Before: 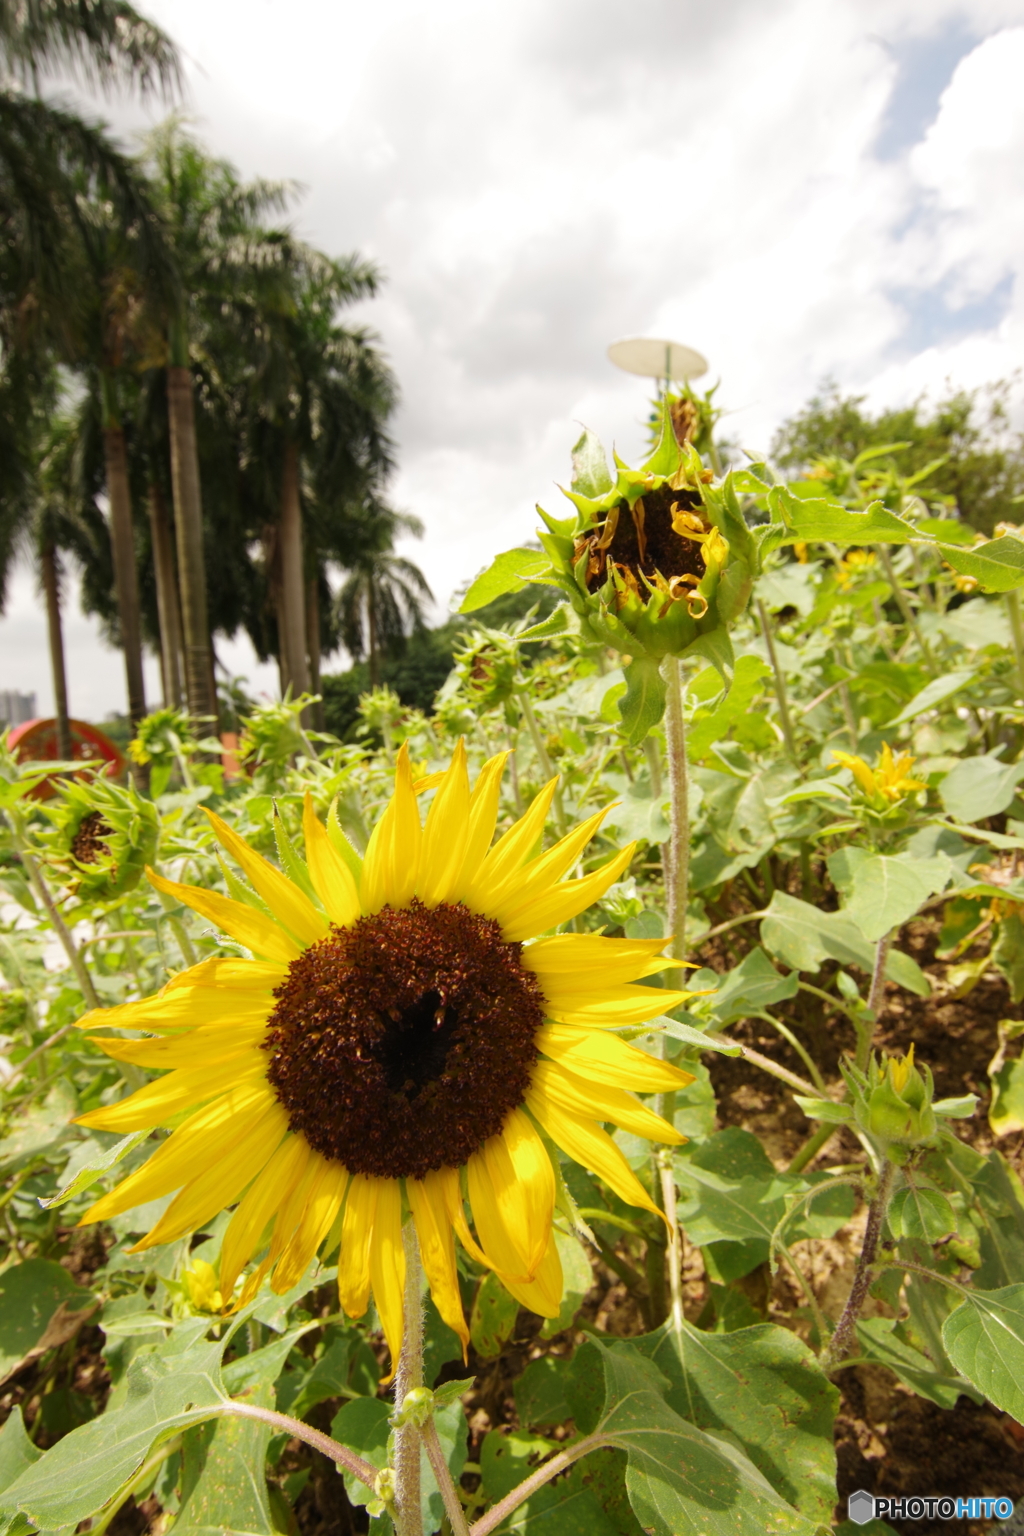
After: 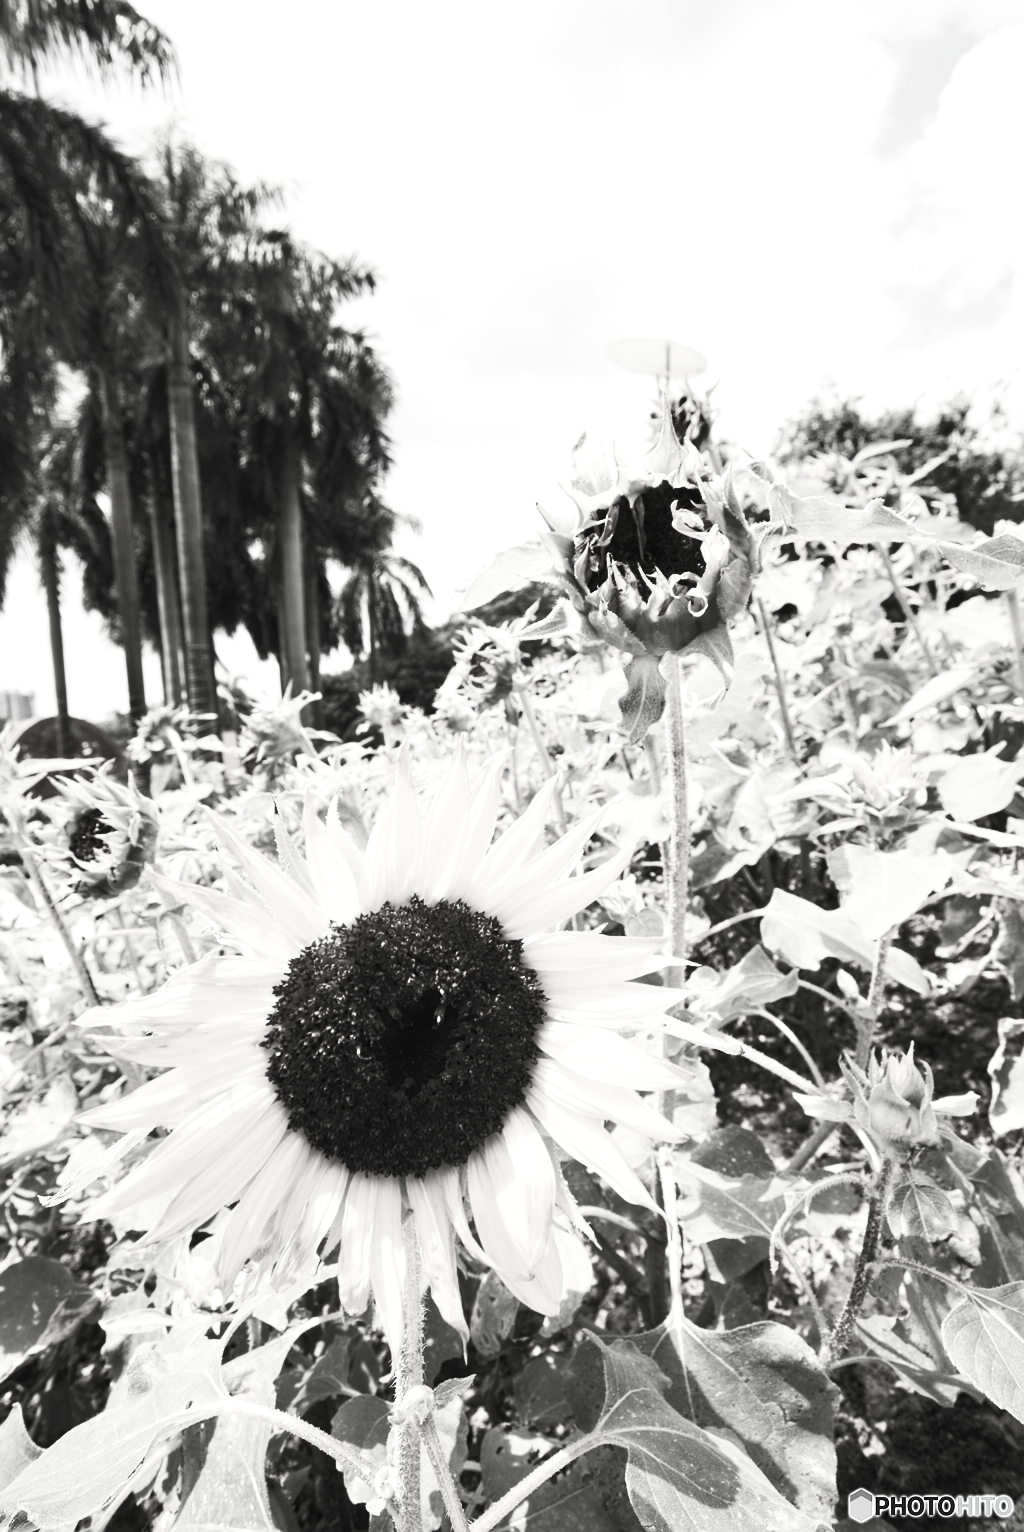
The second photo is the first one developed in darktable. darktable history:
local contrast: highlights 103%, shadows 98%, detail 120%, midtone range 0.2
crop: top 0.146%, bottom 0.104%
tone equalizer: edges refinement/feathering 500, mask exposure compensation -1.57 EV, preserve details no
sharpen: radius 1.283, amount 0.295, threshold 0.072
shadows and highlights: soften with gaussian
color balance rgb: shadows lift › chroma 11.54%, shadows lift › hue 133.81°, perceptual saturation grading › global saturation 20%, perceptual saturation grading › highlights -25.325%, perceptual saturation grading › shadows 49.972%, global vibrance 10.024%
contrast brightness saturation: contrast 0.543, brightness 0.467, saturation -0.982
